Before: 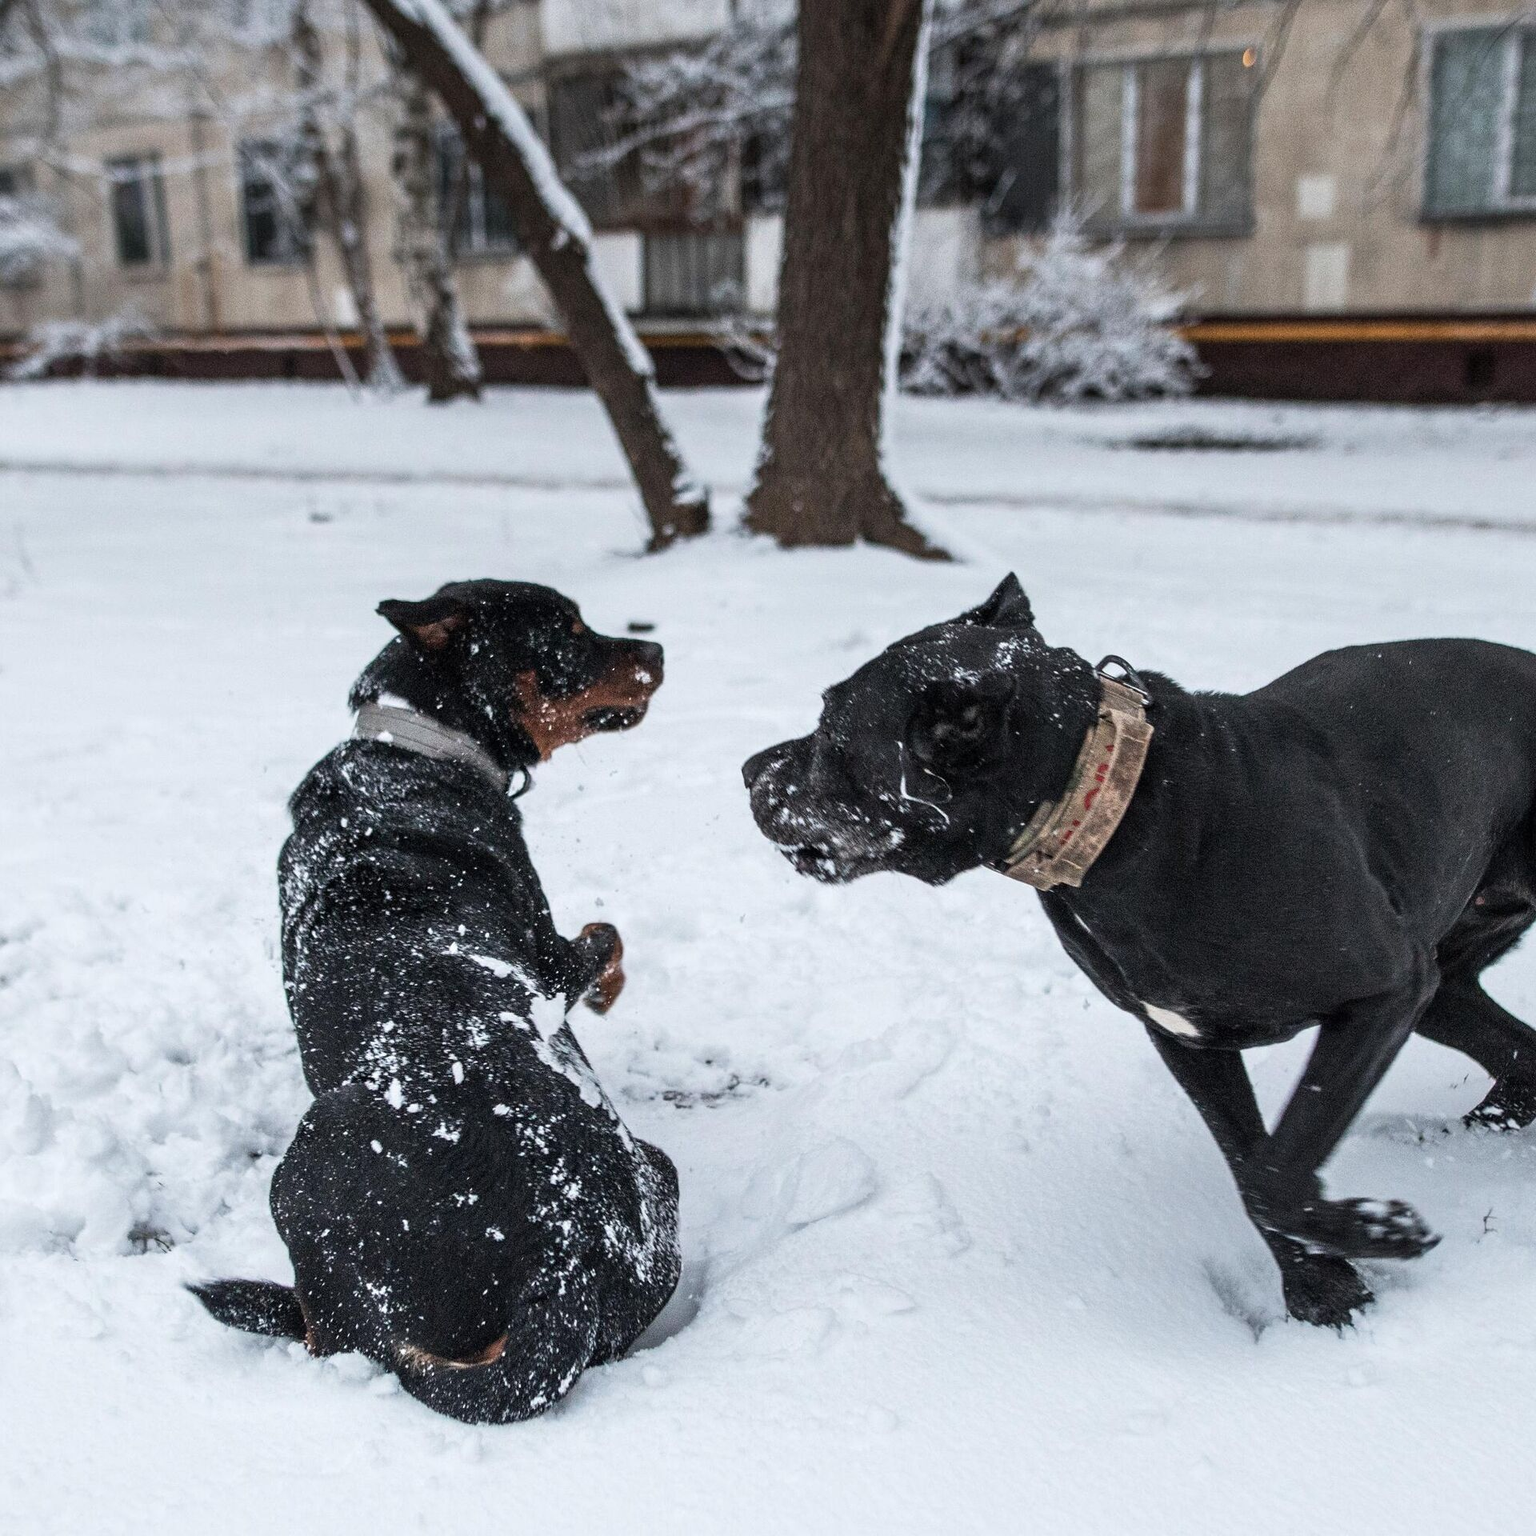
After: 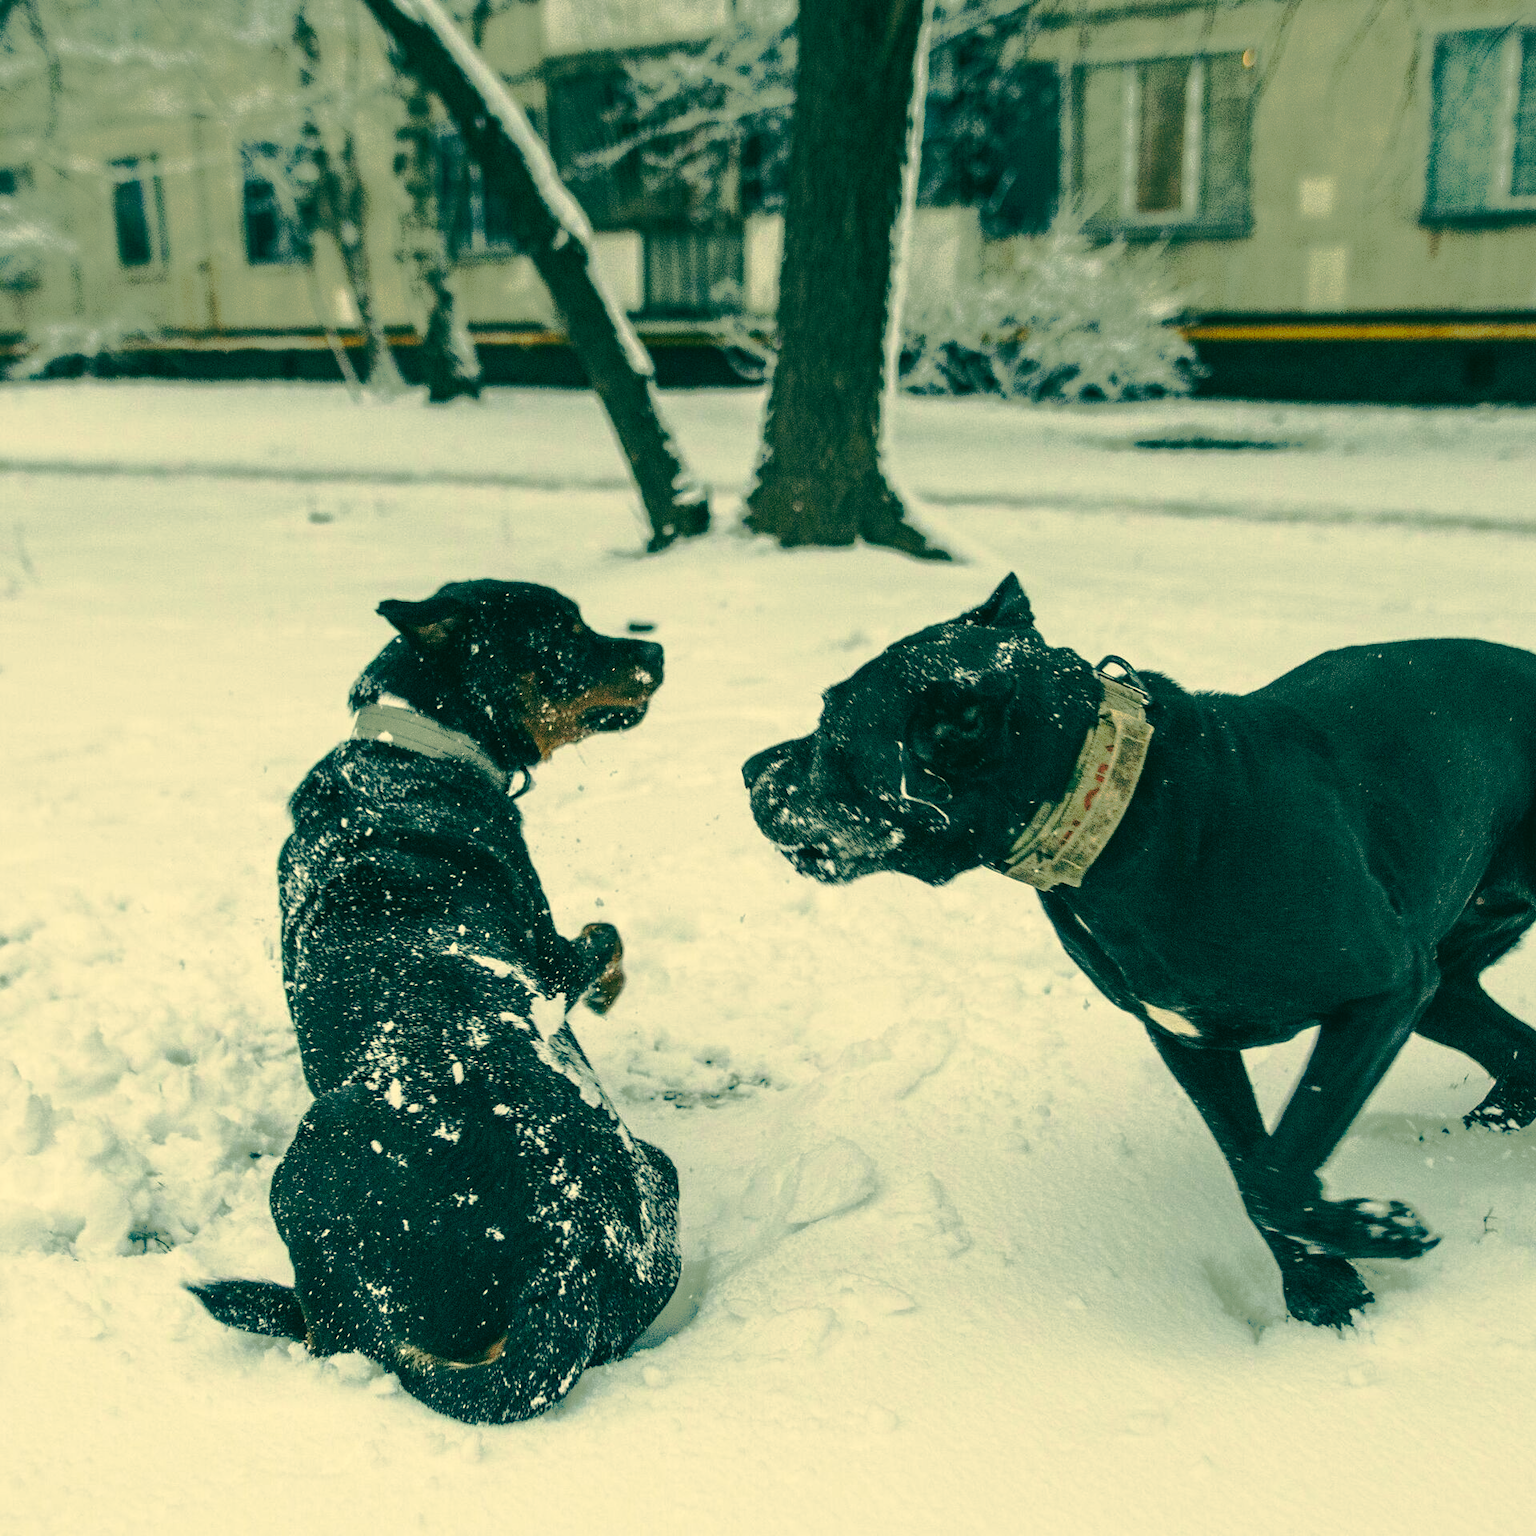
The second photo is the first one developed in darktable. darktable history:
tone curve: curves: ch0 [(0, 0) (0.003, 0.005) (0.011, 0.012) (0.025, 0.026) (0.044, 0.046) (0.069, 0.071) (0.1, 0.098) (0.136, 0.135) (0.177, 0.178) (0.224, 0.217) (0.277, 0.274) (0.335, 0.335) (0.399, 0.442) (0.468, 0.543) (0.543, 0.6) (0.623, 0.628) (0.709, 0.679) (0.801, 0.782) (0.898, 0.904) (1, 1)], preserve colors none
color correction: highlights a* 1.83, highlights b* 34.02, shadows a* -36.68, shadows b* -5.48
